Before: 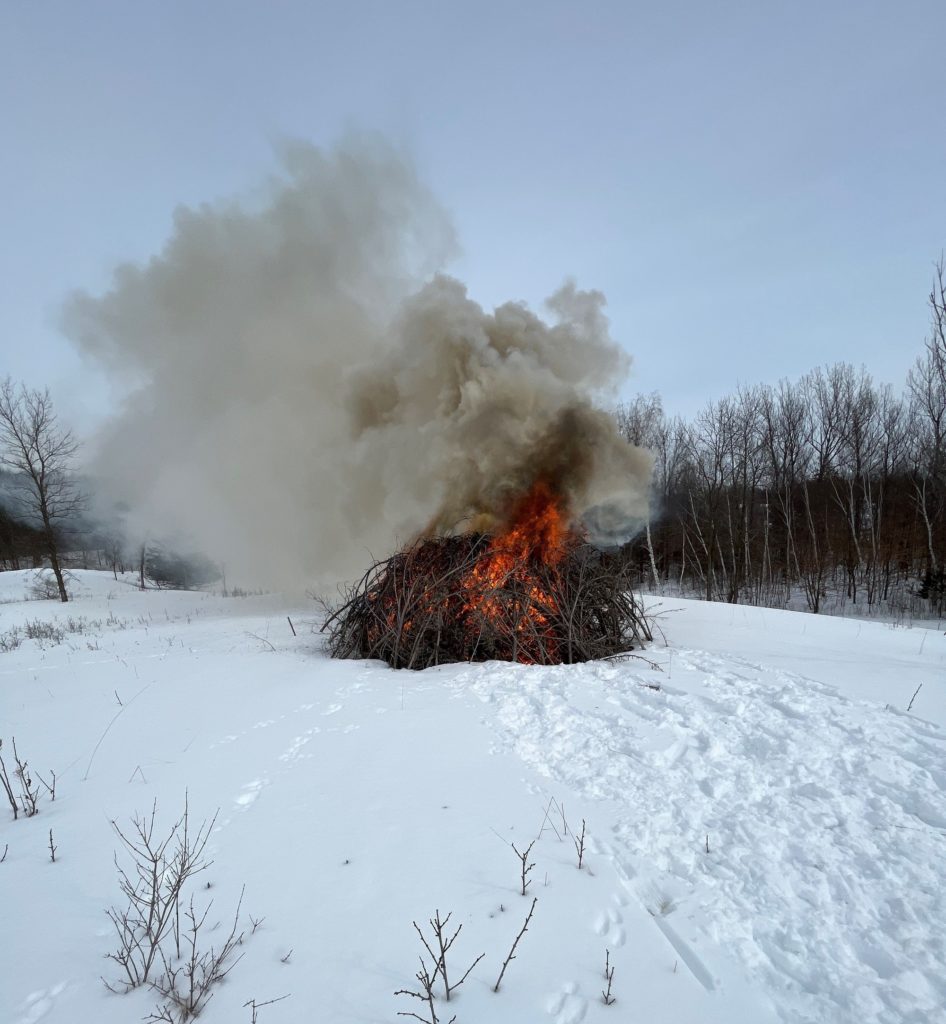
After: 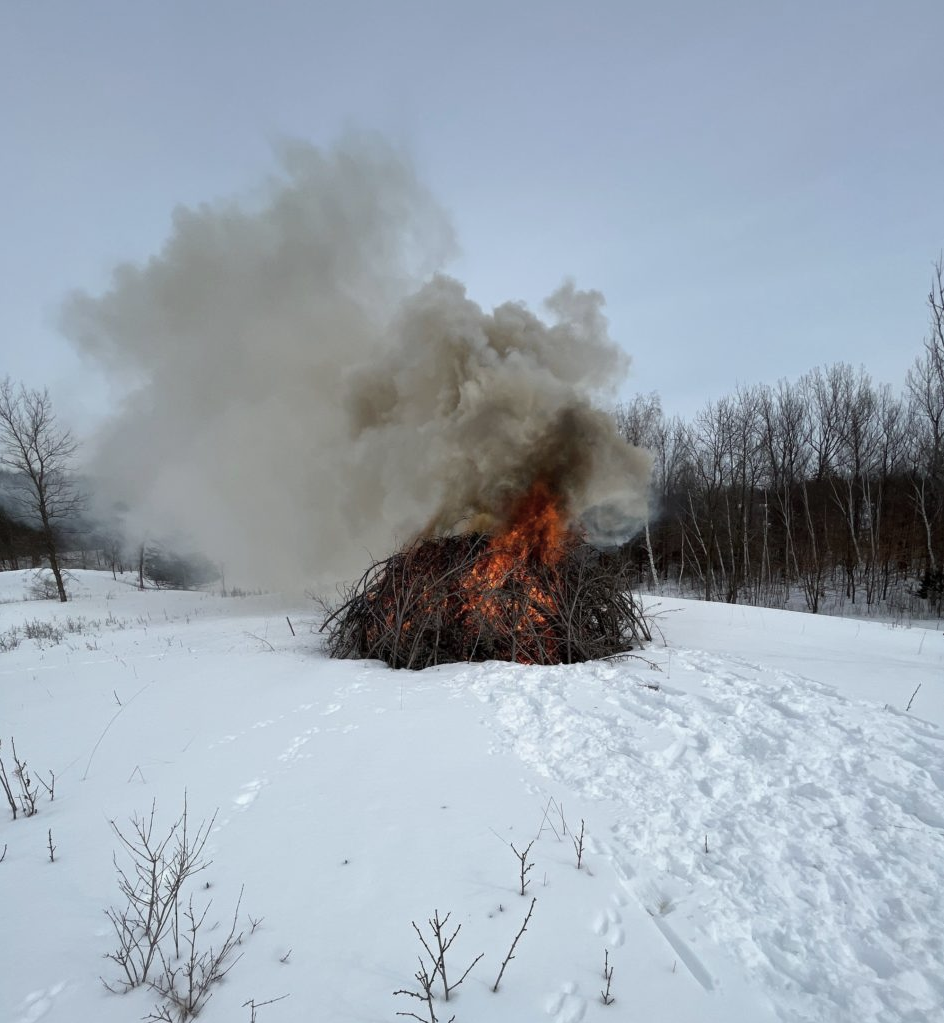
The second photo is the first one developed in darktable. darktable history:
exposure: exposure -0.04 EV, compensate highlight preservation false
crop and rotate: left 0.179%, bottom 0.013%
color correction: highlights b* 0.01, saturation 0.833
